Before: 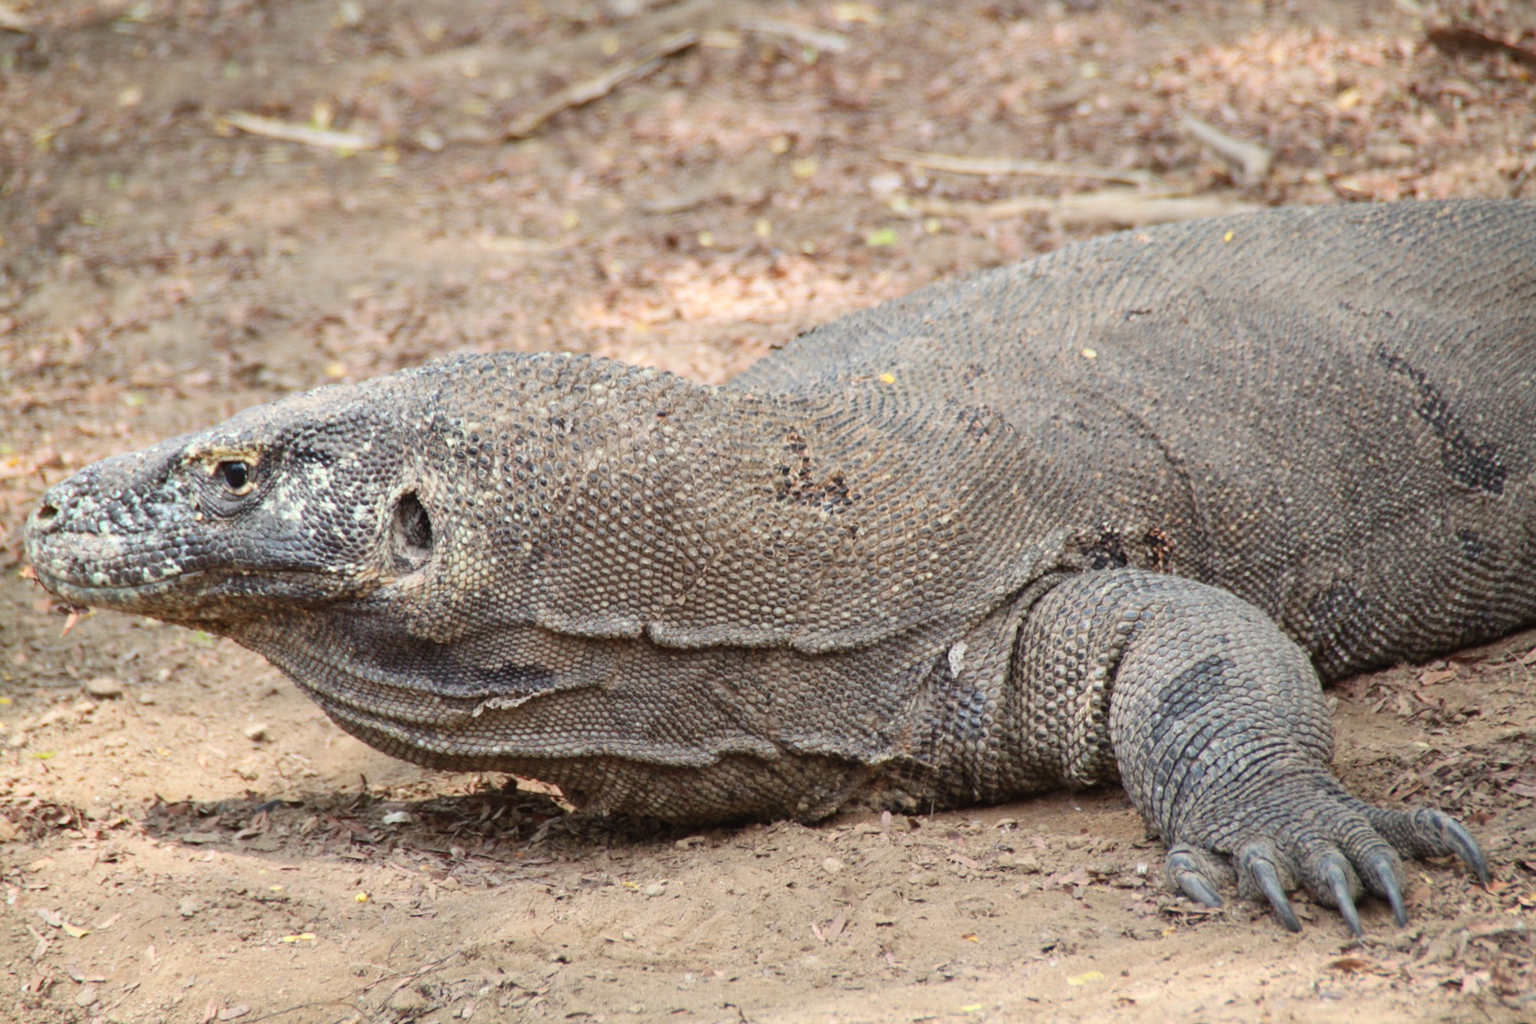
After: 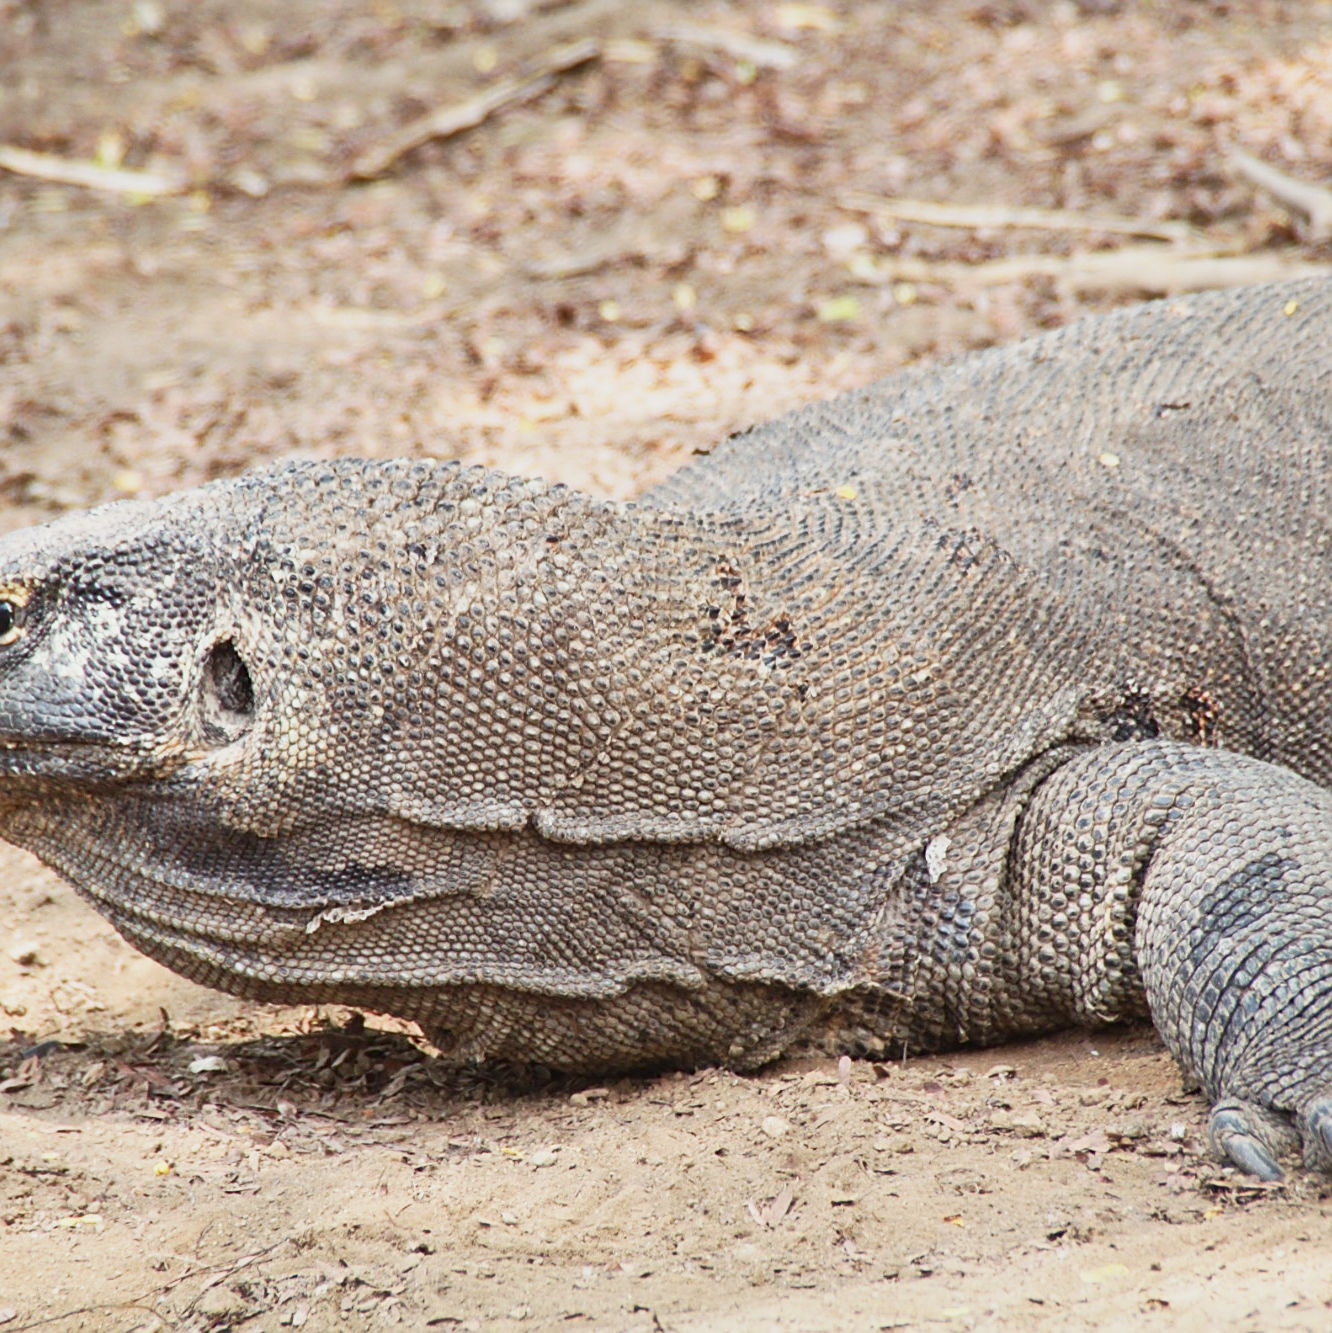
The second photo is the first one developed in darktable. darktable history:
base curve: curves: ch0 [(0, 0) (0.088, 0.125) (0.176, 0.251) (0.354, 0.501) (0.613, 0.749) (1, 0.877)], preserve colors none
sharpen: on, module defaults
shadows and highlights: shadows 48.9, highlights -40.88, soften with gaussian
crop and rotate: left 15.457%, right 17.896%
